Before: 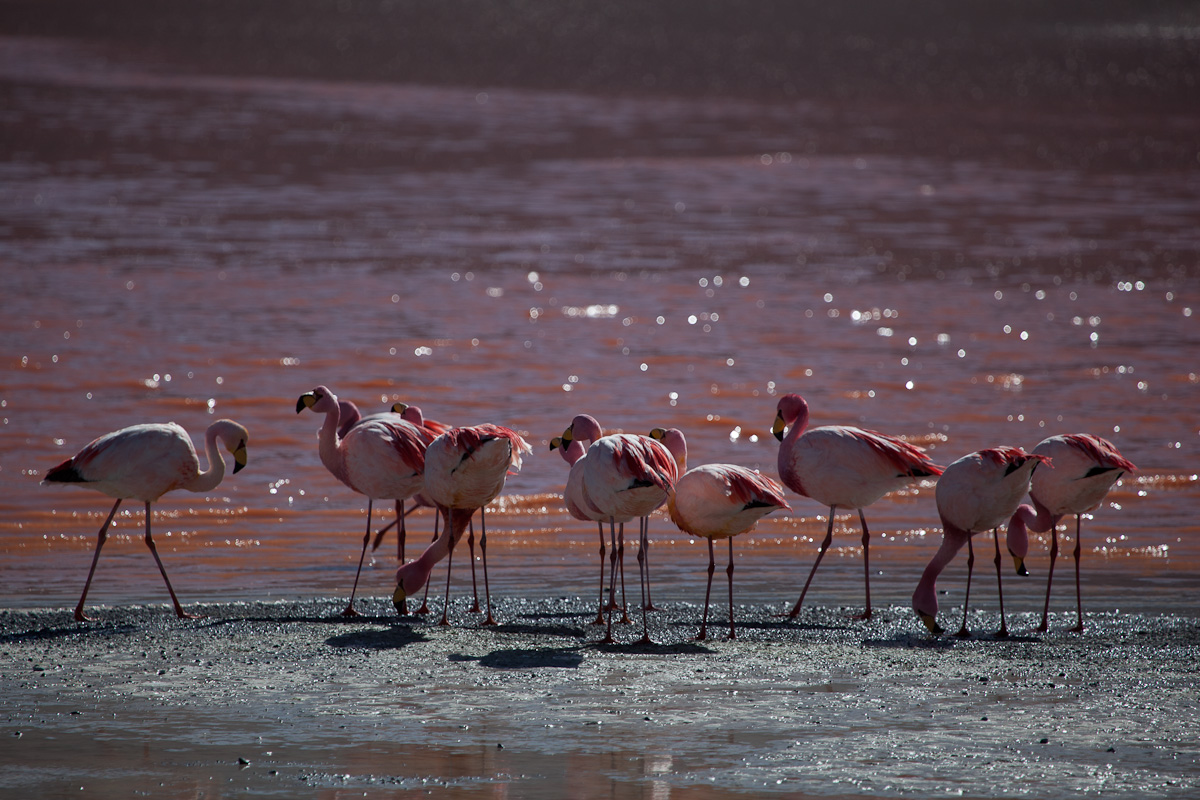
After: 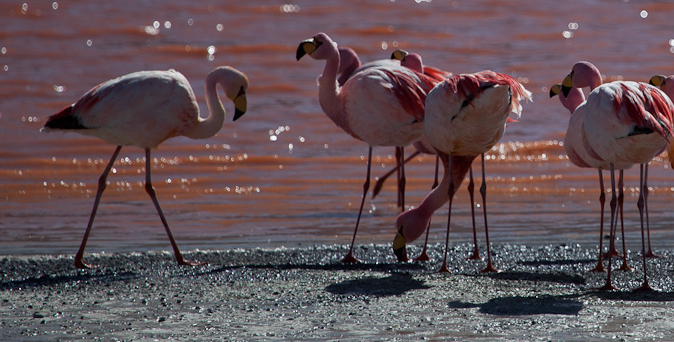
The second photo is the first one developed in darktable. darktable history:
crop: top 44.15%, right 43.774%, bottom 13.058%
